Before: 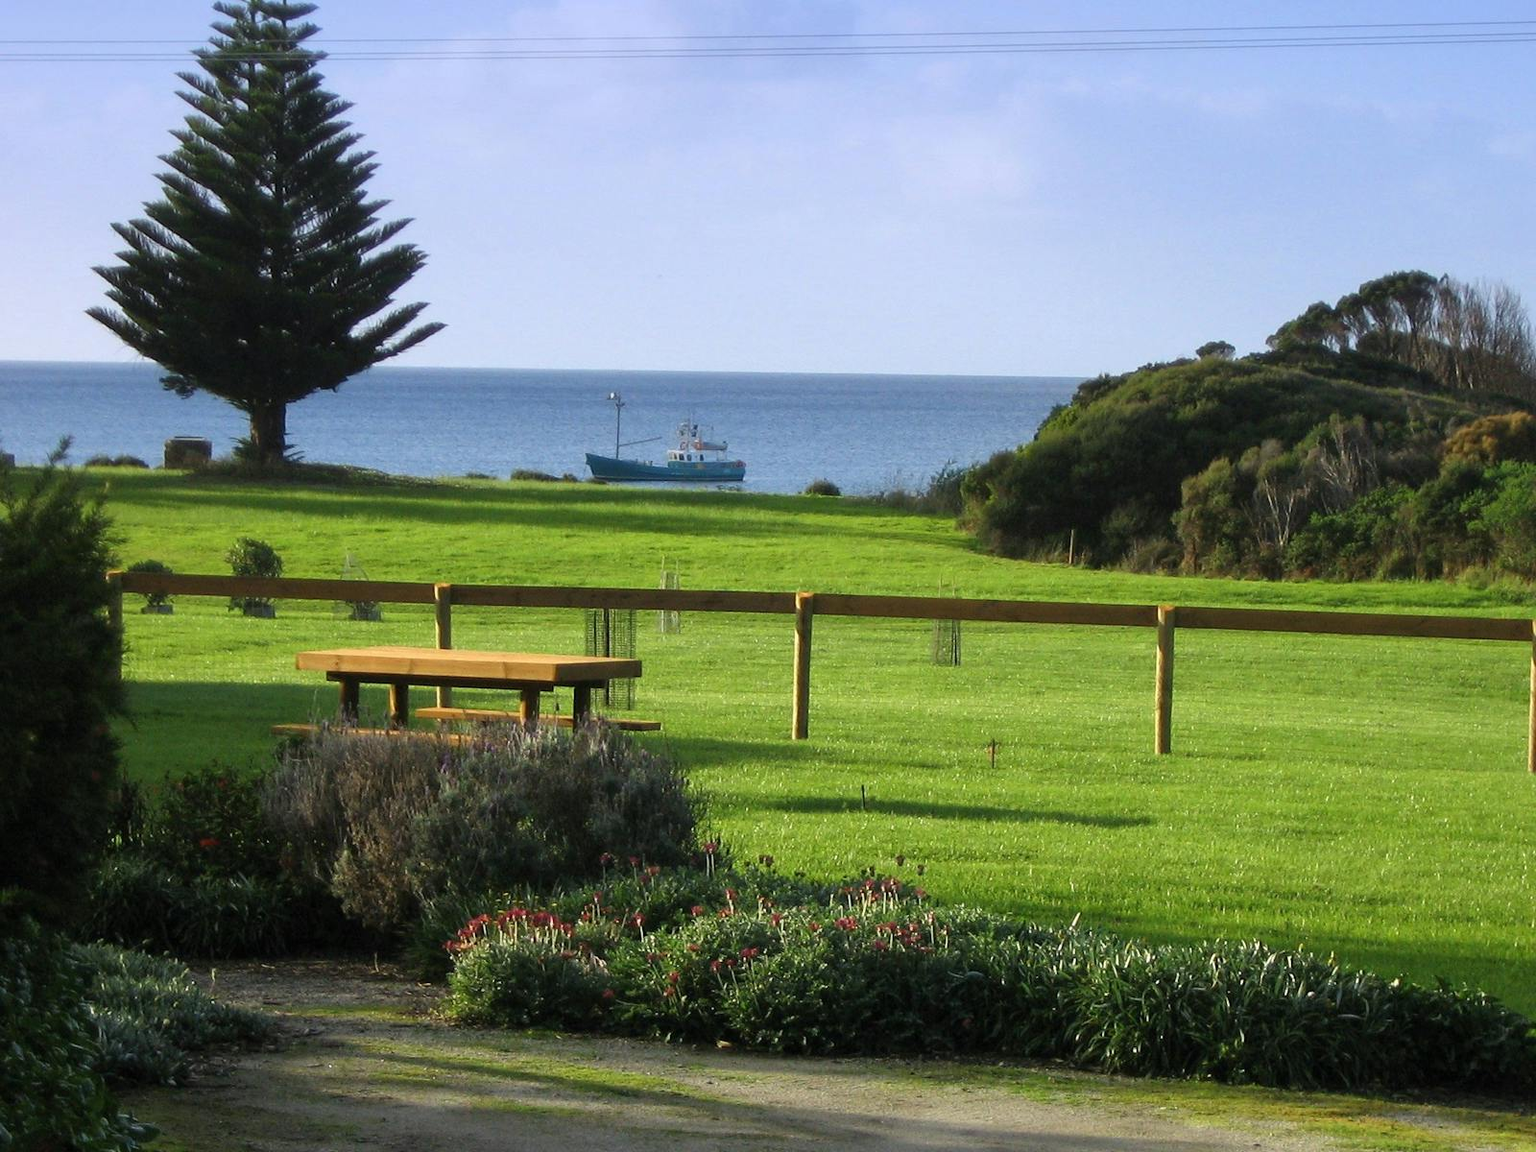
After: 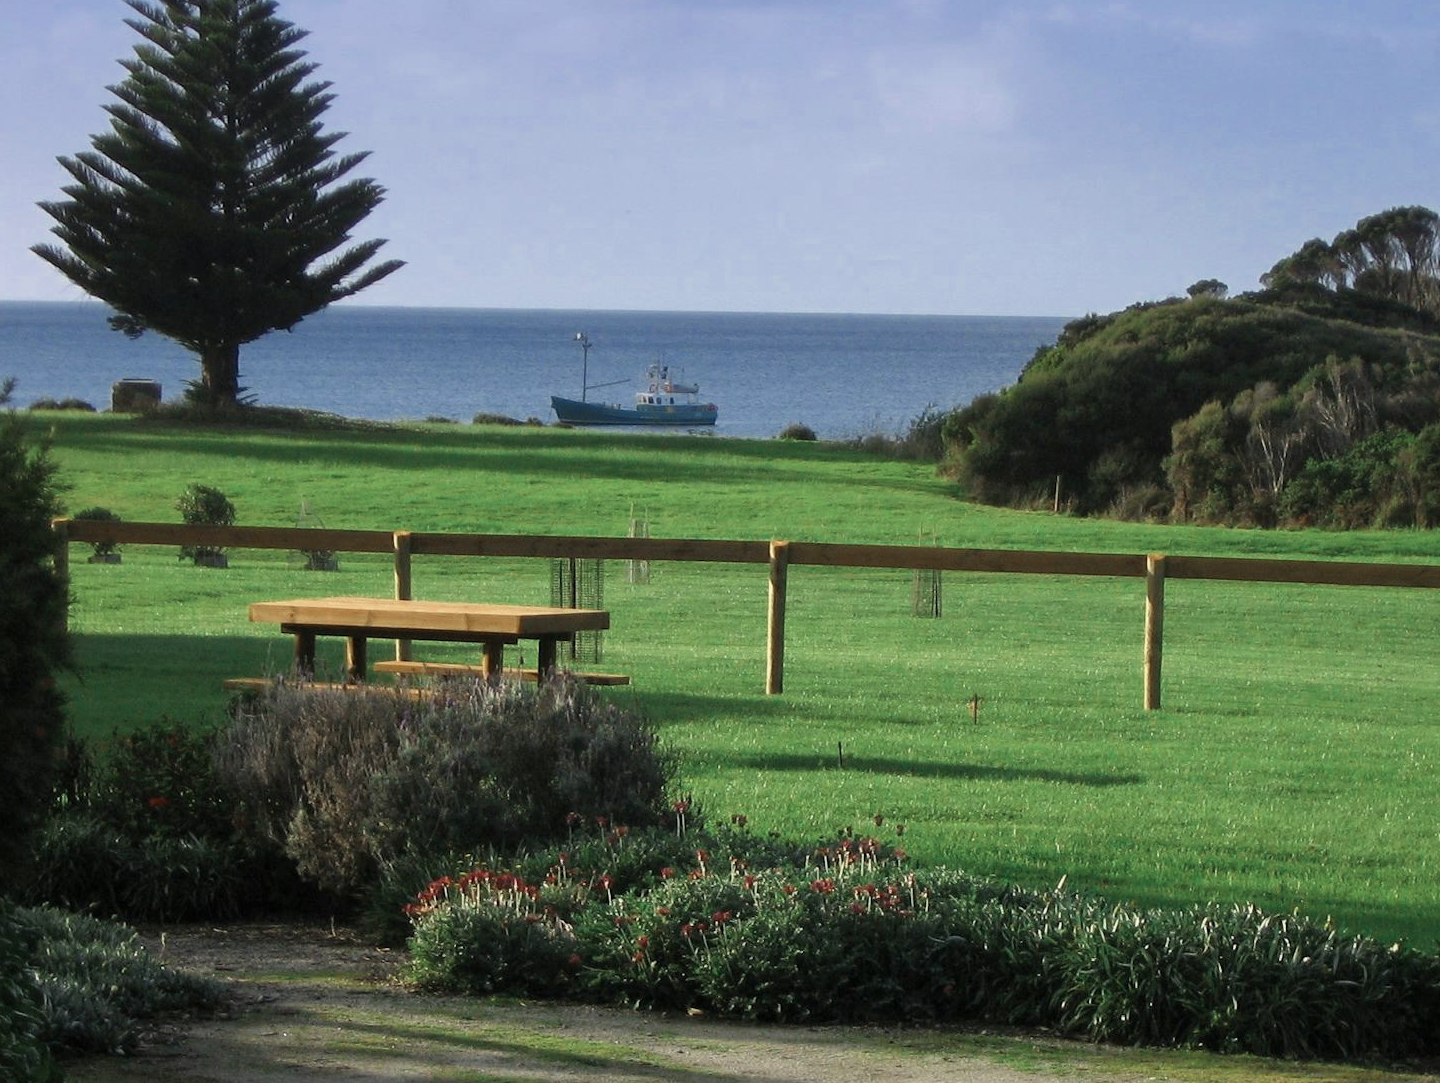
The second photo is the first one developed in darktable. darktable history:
crop: left 3.74%, top 6.352%, right 6.215%, bottom 3.327%
color zones: curves: ch0 [(0, 0.5) (0.125, 0.4) (0.25, 0.5) (0.375, 0.4) (0.5, 0.4) (0.625, 0.35) (0.75, 0.35) (0.875, 0.5)]; ch1 [(0, 0.35) (0.125, 0.45) (0.25, 0.35) (0.375, 0.35) (0.5, 0.35) (0.625, 0.35) (0.75, 0.45) (0.875, 0.35)]; ch2 [(0, 0.6) (0.125, 0.5) (0.25, 0.5) (0.375, 0.6) (0.5, 0.6) (0.625, 0.5) (0.75, 0.5) (0.875, 0.5)]
